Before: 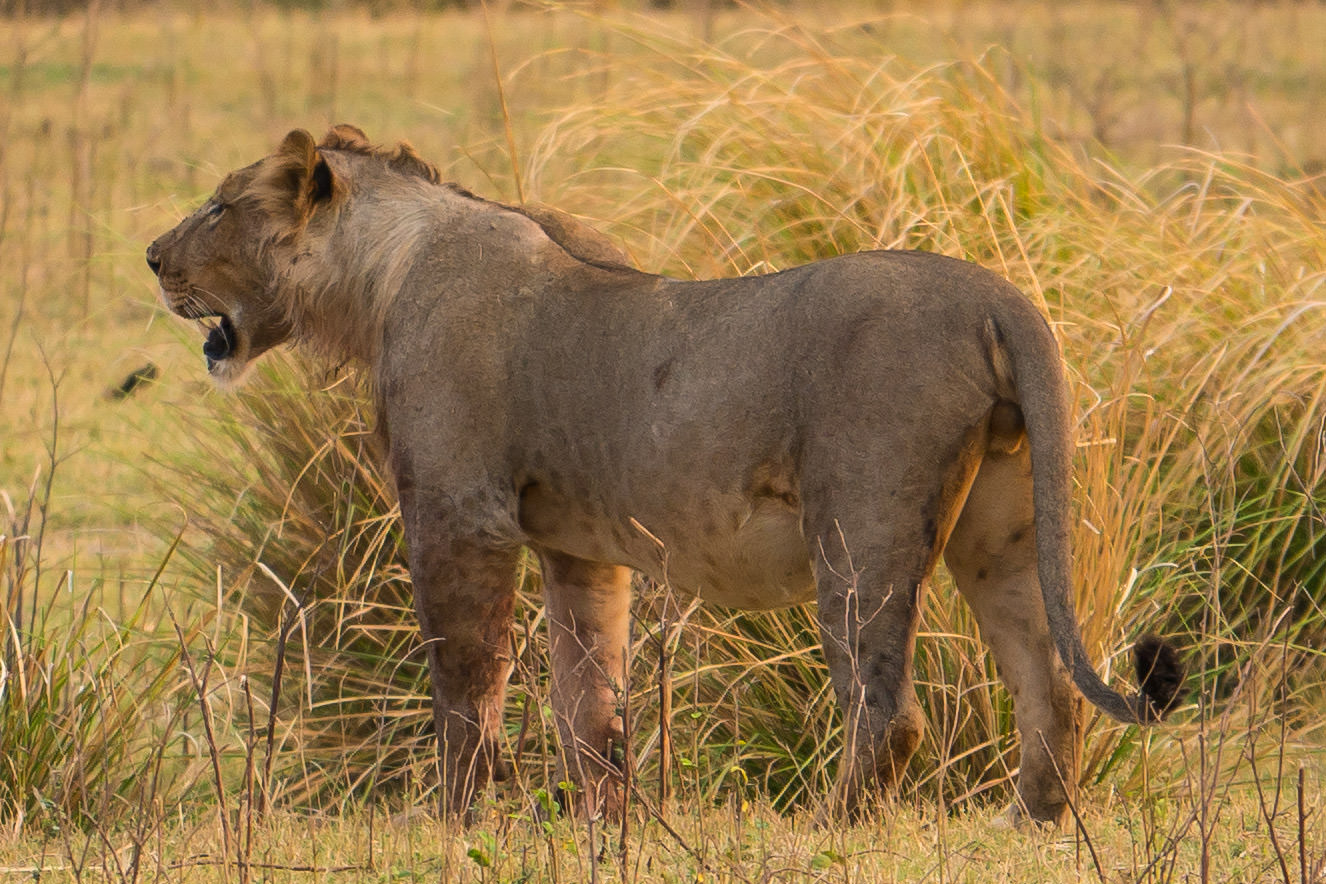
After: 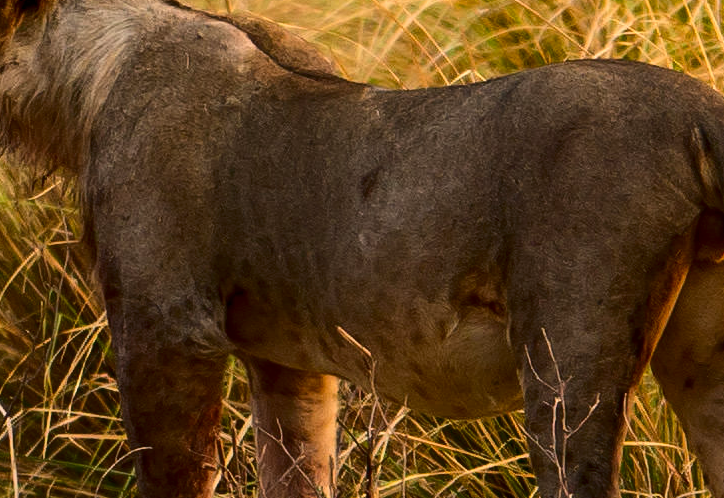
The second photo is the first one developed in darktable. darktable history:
crop and rotate: left 22.103%, top 21.697%, right 23.249%, bottom 21.869%
local contrast: highlights 106%, shadows 99%, detail 120%, midtone range 0.2
contrast brightness saturation: contrast 0.218, brightness -0.182, saturation 0.235
